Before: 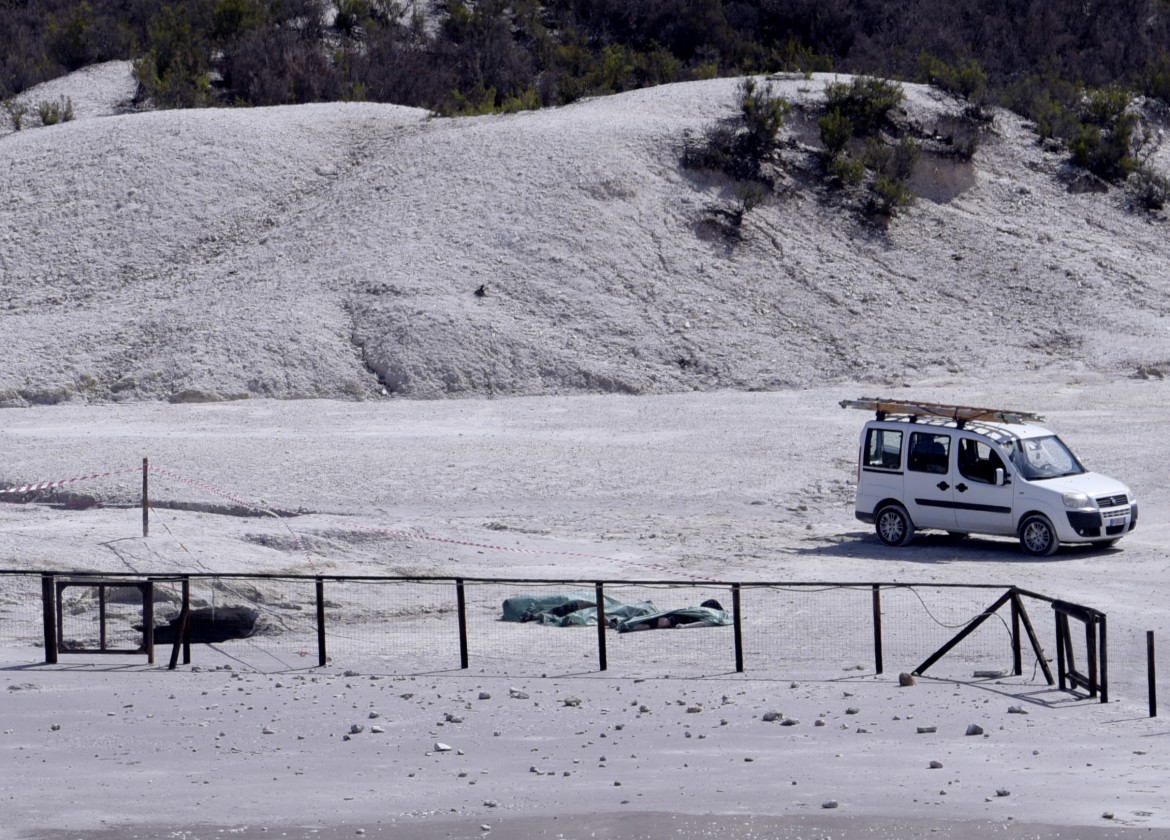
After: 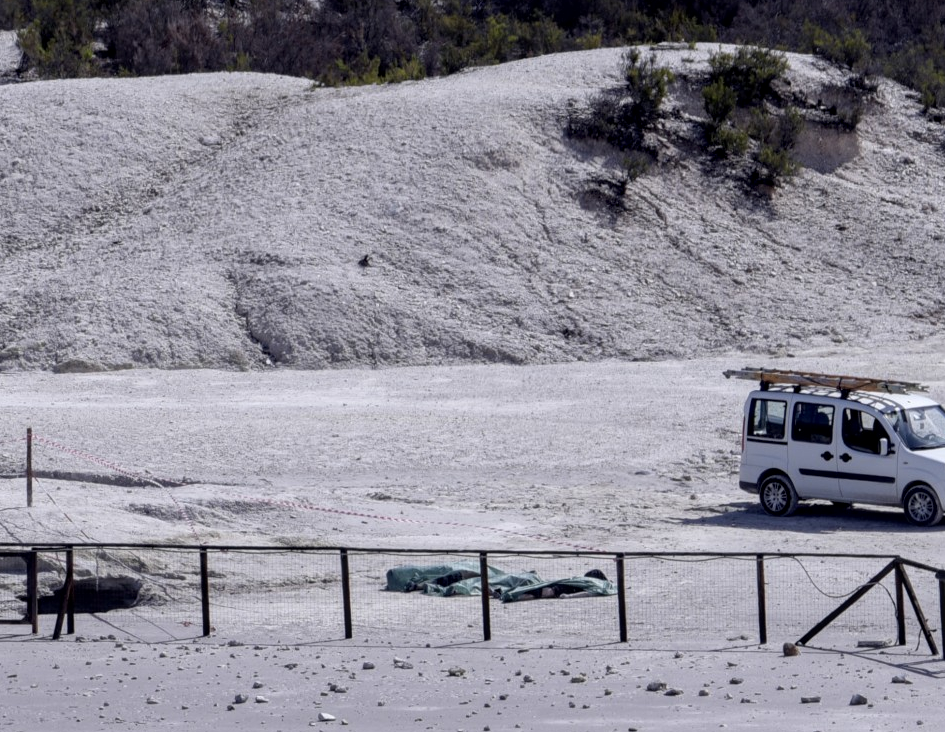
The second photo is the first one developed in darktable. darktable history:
crop: left 9.916%, top 3.591%, right 9.236%, bottom 9.251%
local contrast: on, module defaults
